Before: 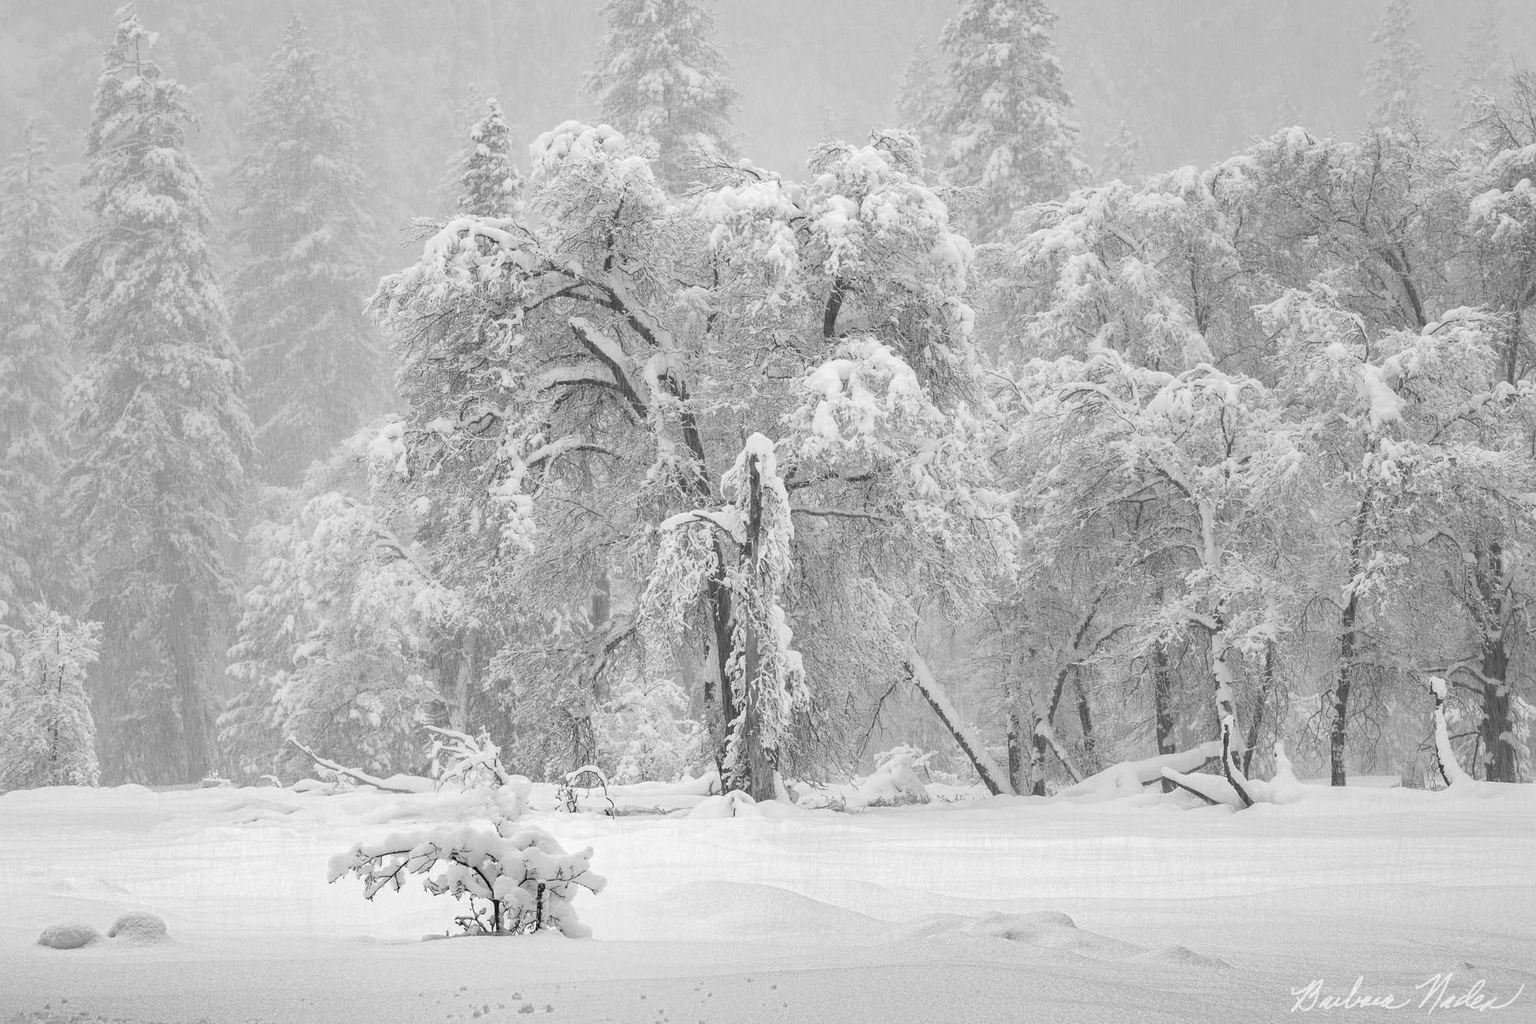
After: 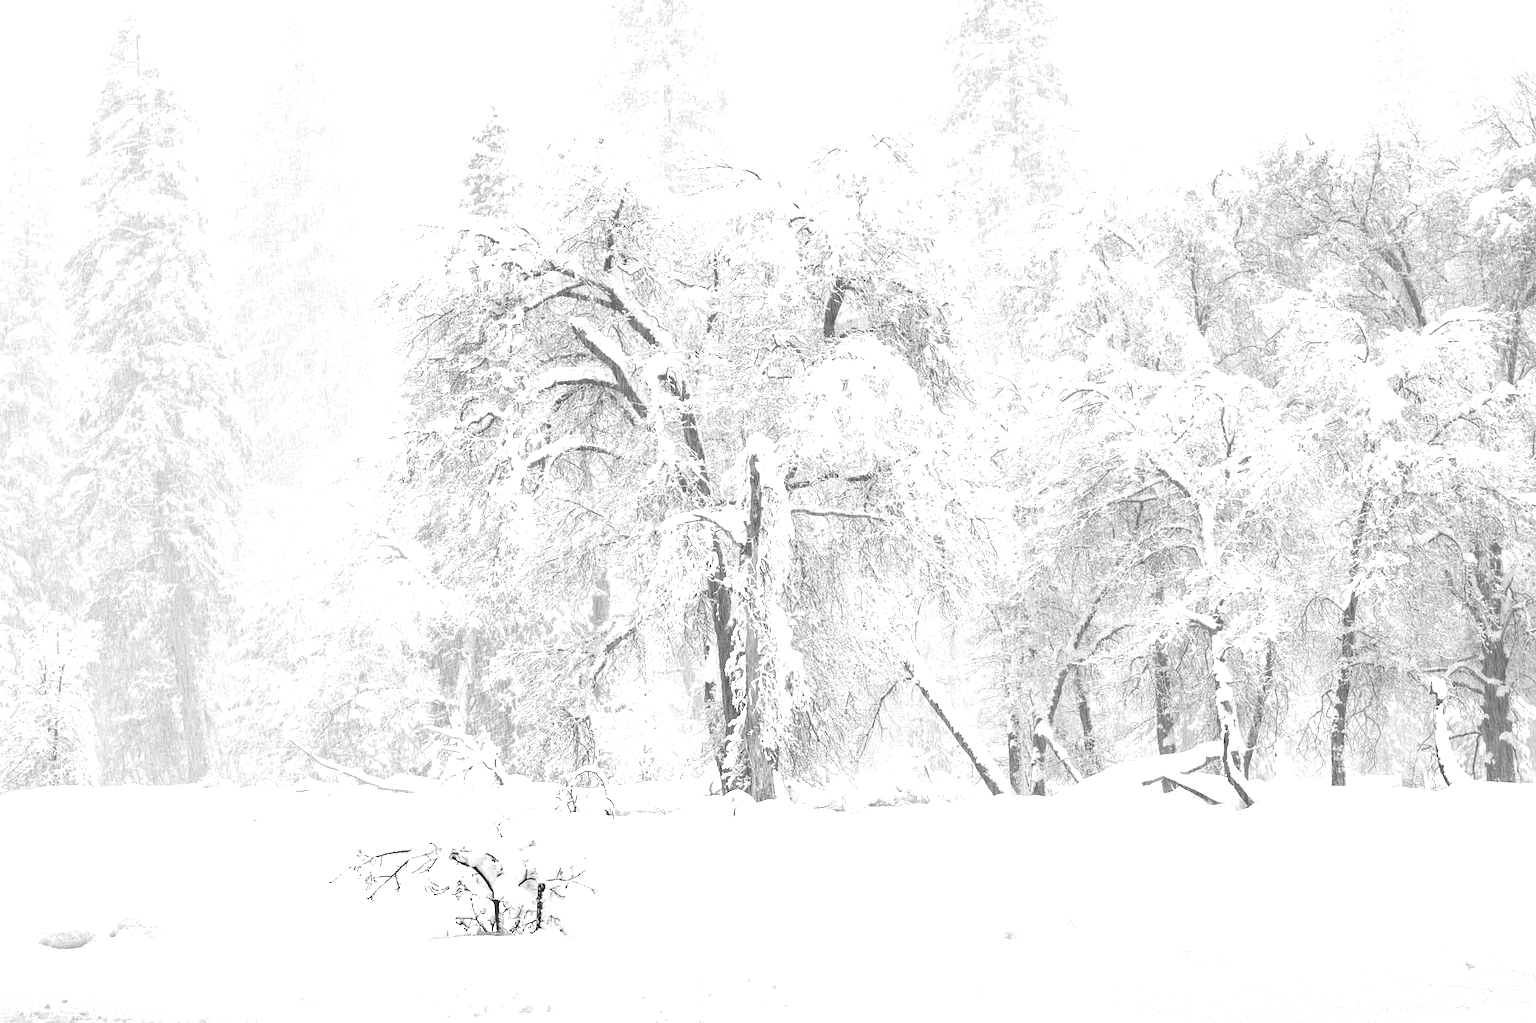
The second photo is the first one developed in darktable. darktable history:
tone equalizer: on, module defaults
exposure: black level correction 0, exposure 1.2 EV, compensate highlight preservation false
